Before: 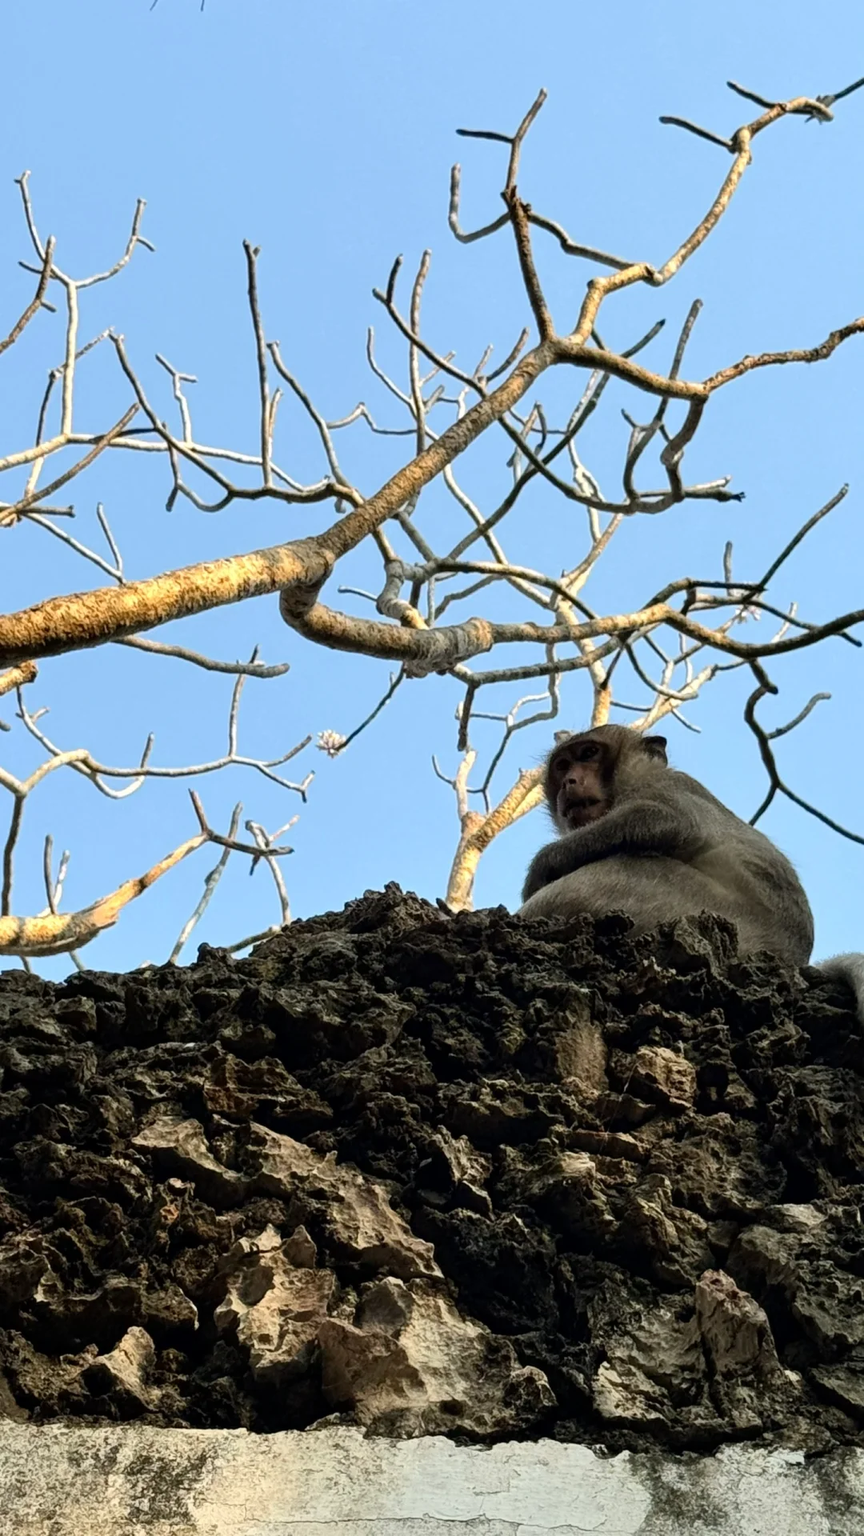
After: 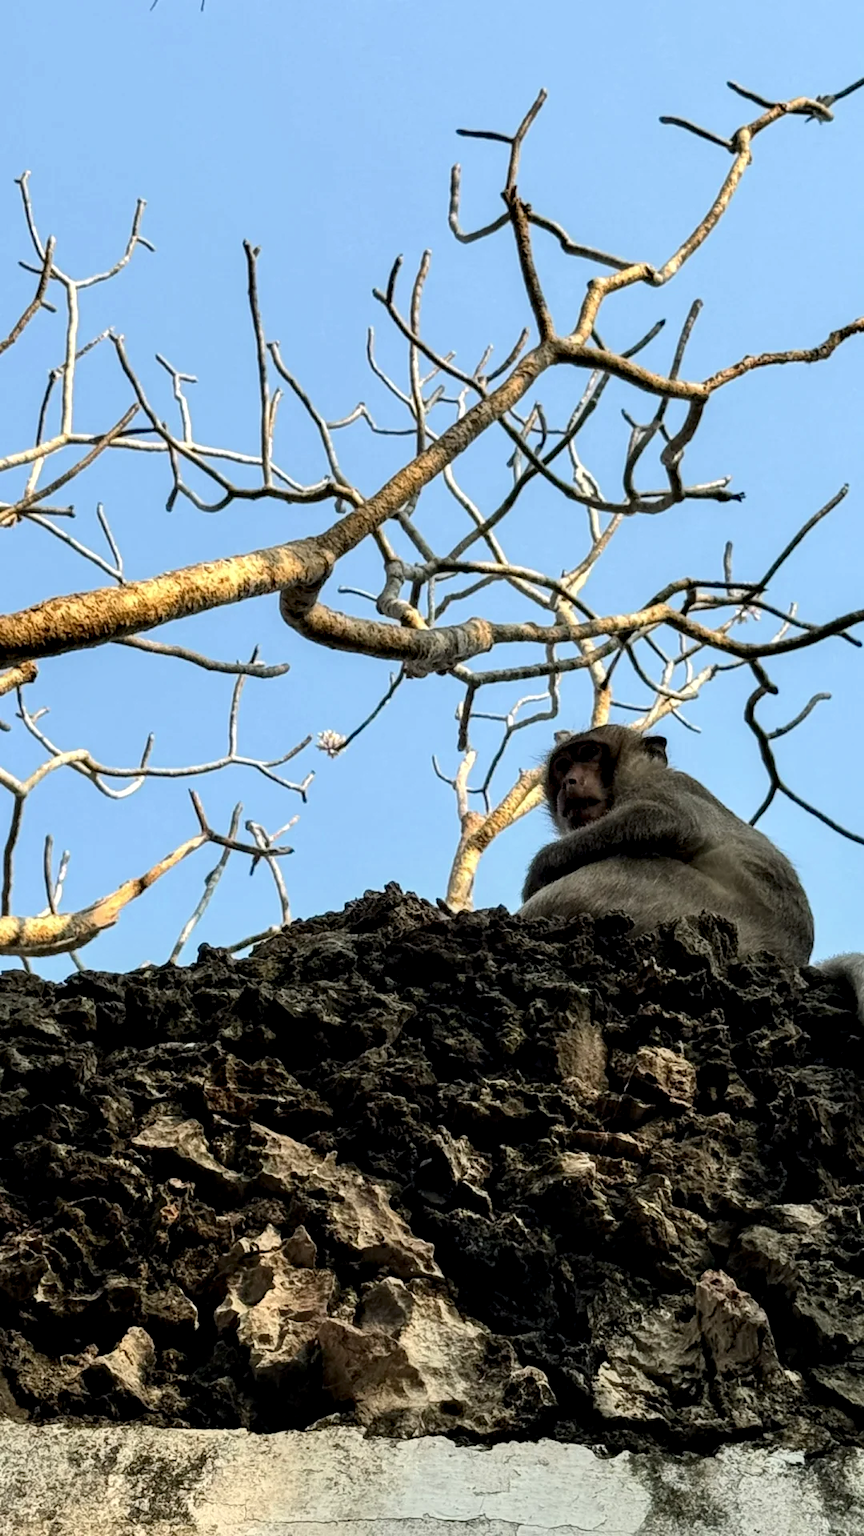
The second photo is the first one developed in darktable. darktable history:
local contrast: highlights 24%, shadows 75%, midtone range 0.746
color calibration: illuminant same as pipeline (D50), adaptation XYZ, x 0.346, y 0.357, temperature 5021.93 K
